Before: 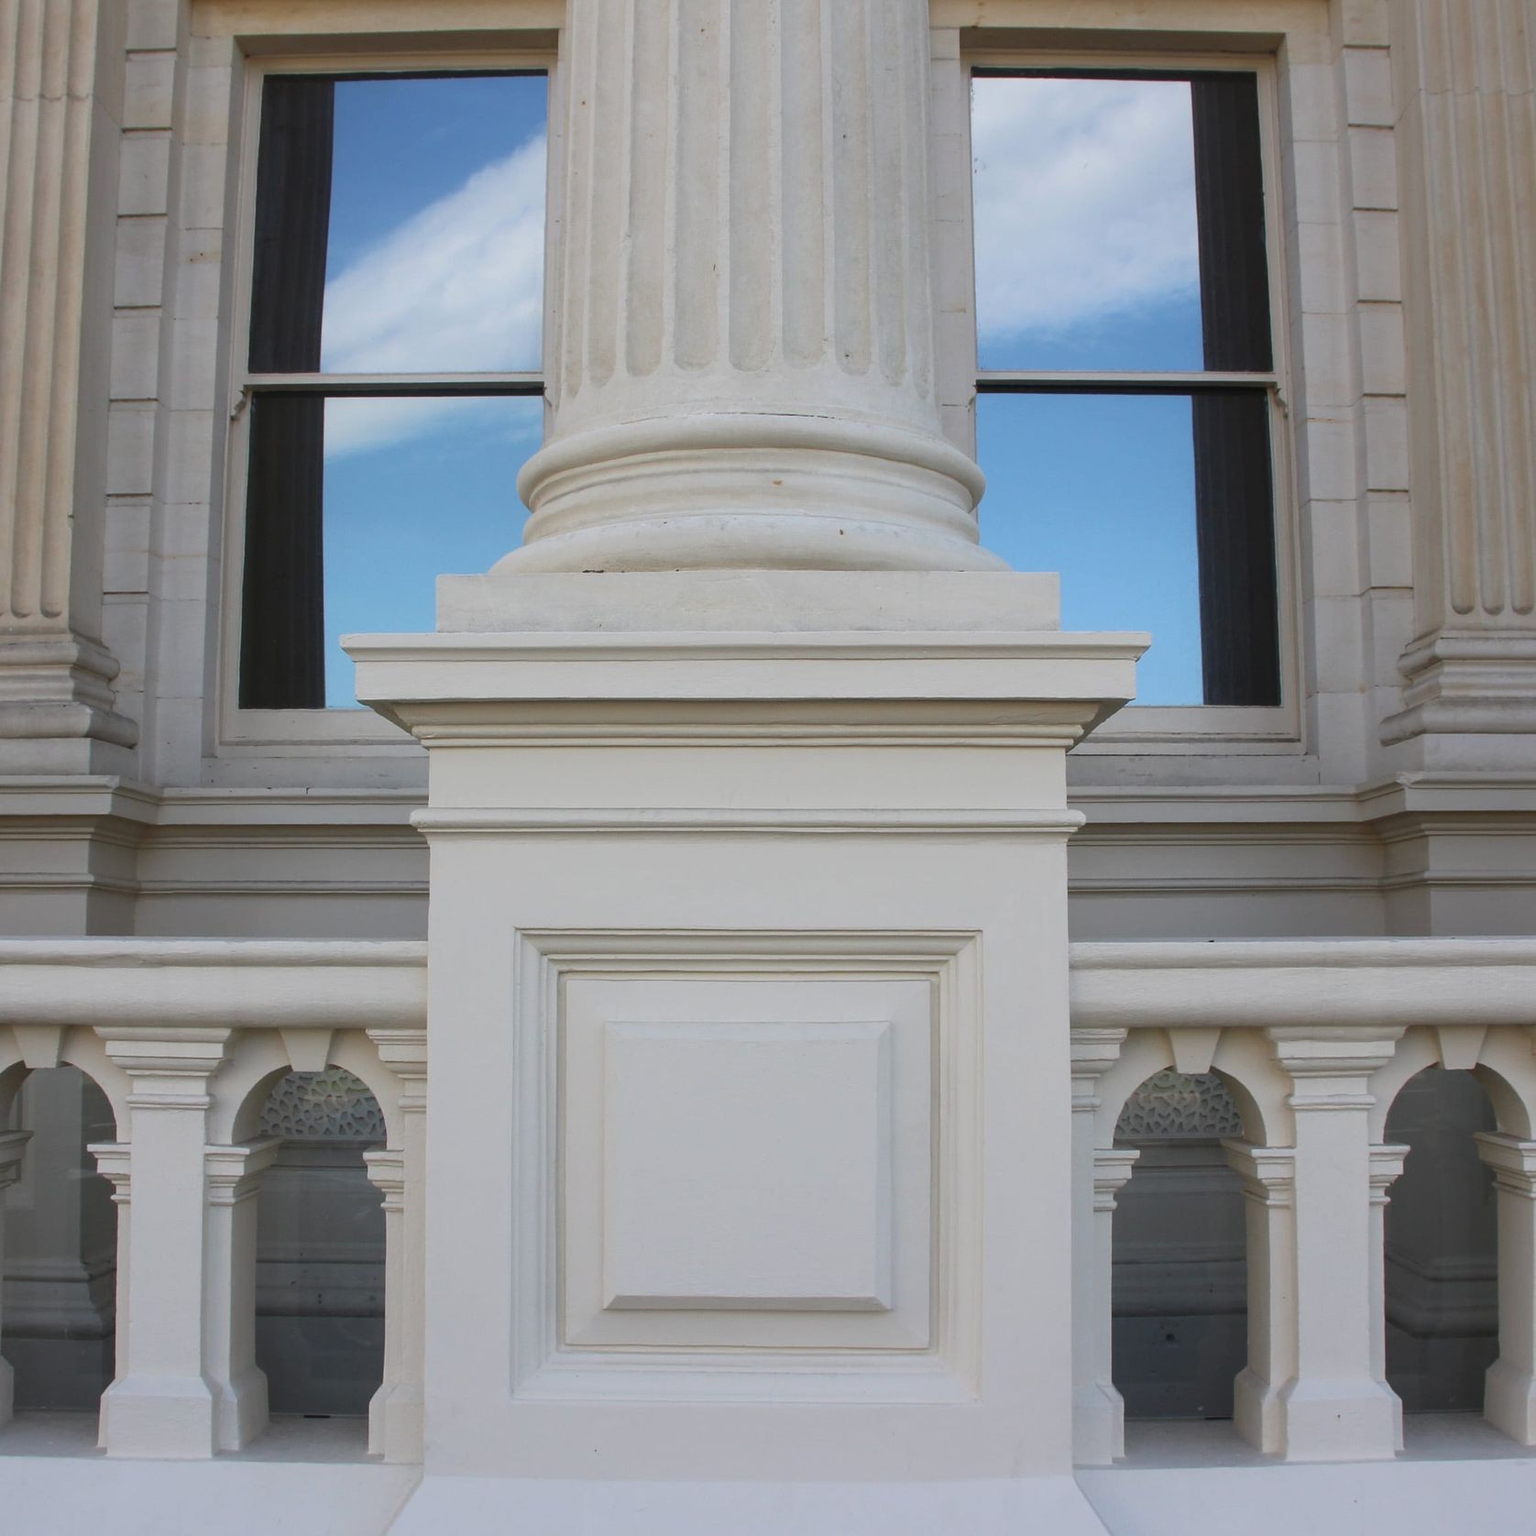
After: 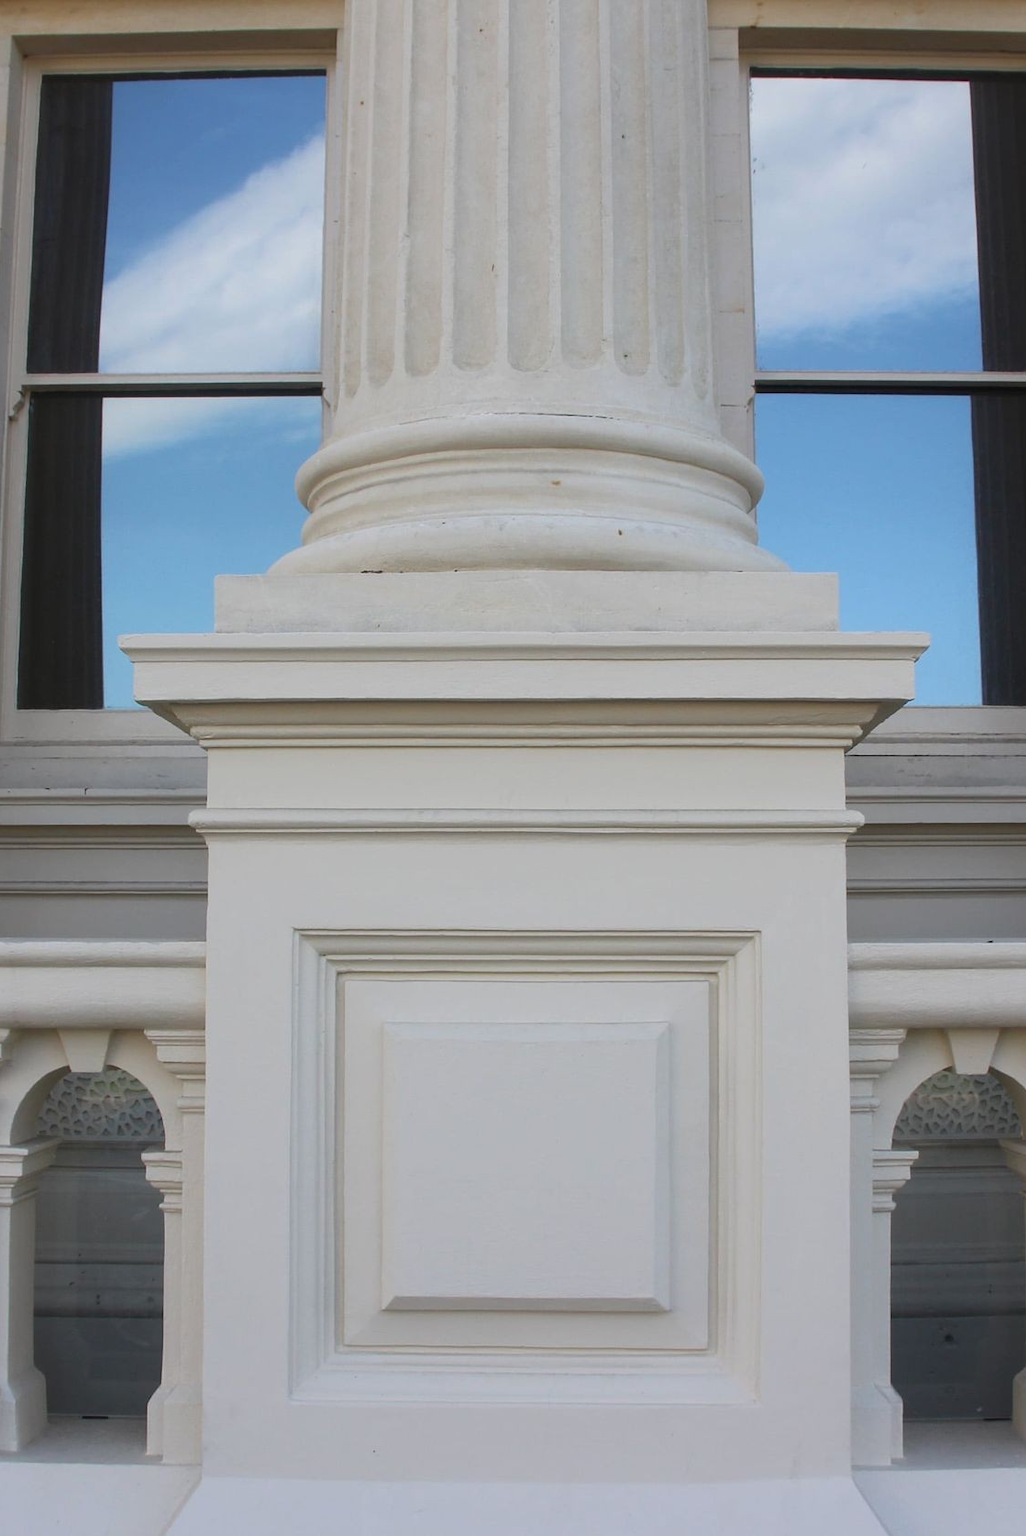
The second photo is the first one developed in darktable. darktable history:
crop and rotate: left 14.457%, right 18.748%
